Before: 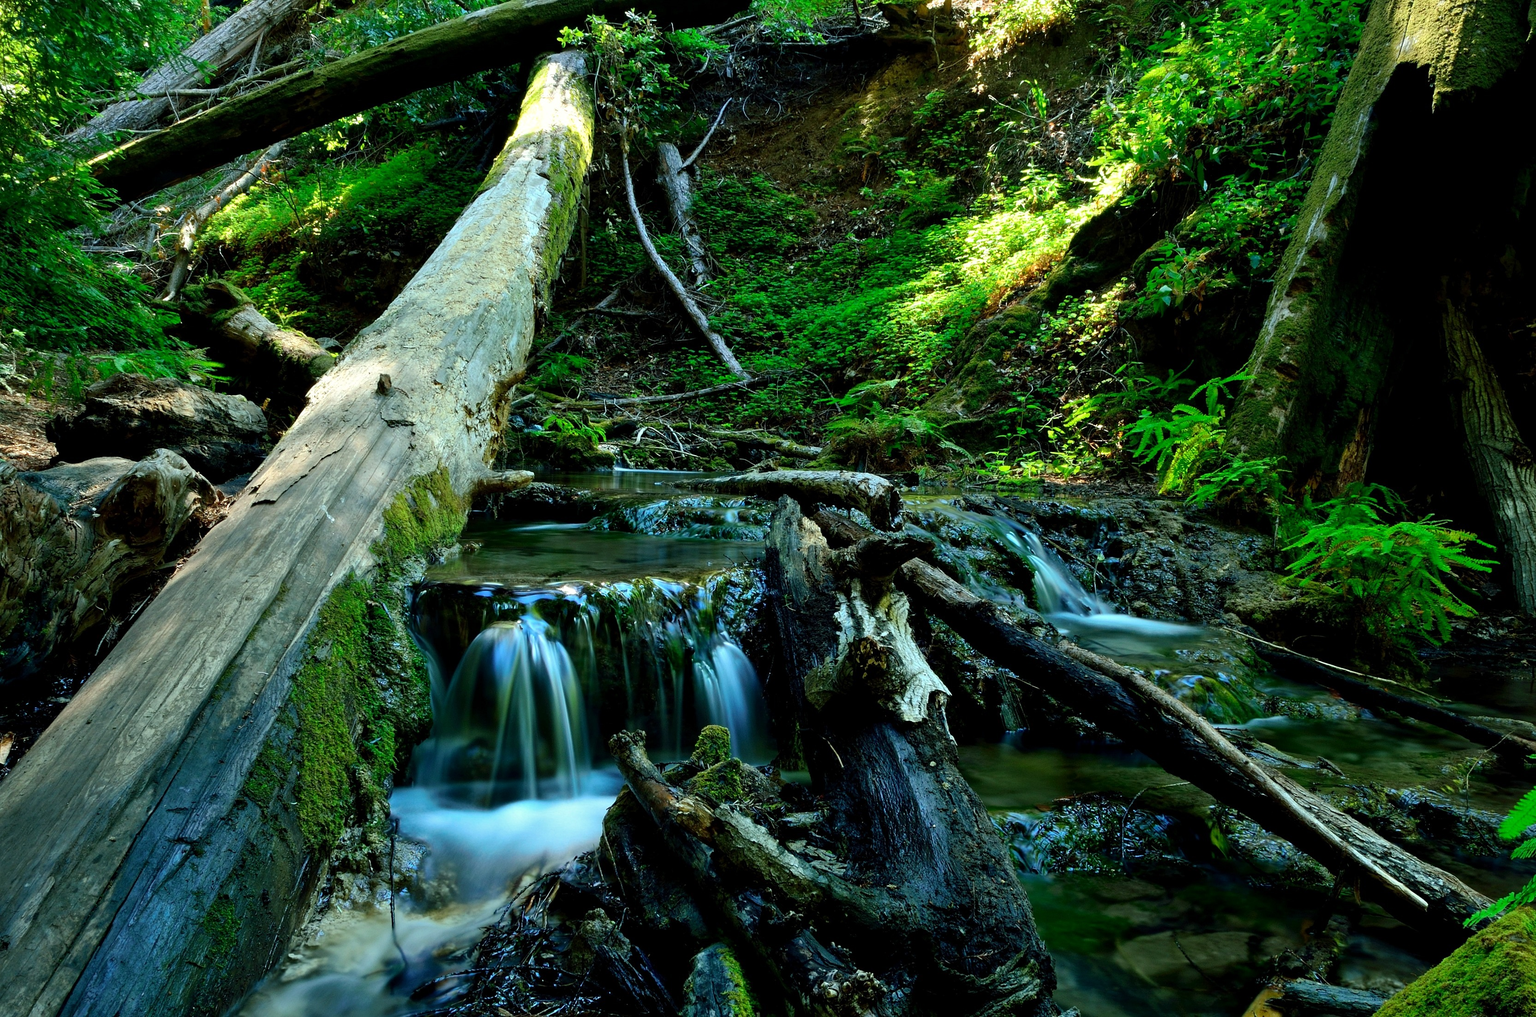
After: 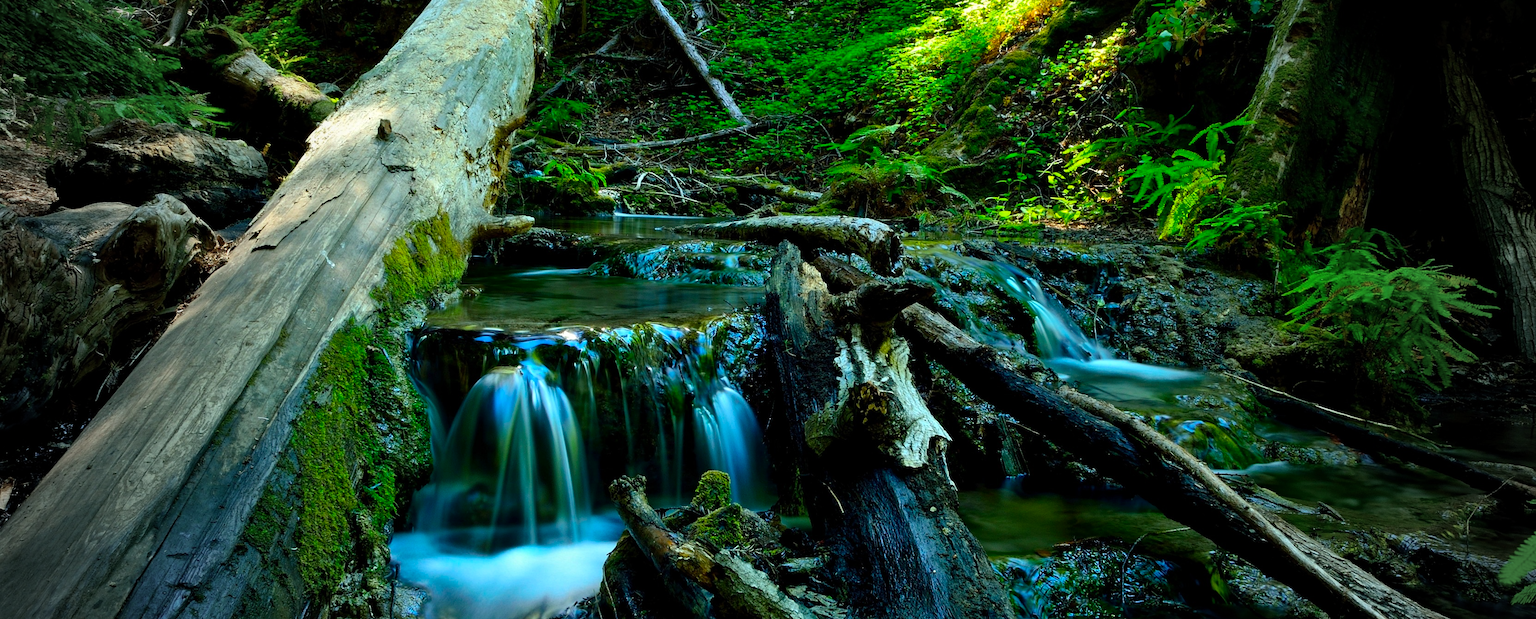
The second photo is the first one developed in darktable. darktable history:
crop and rotate: top 25.095%, bottom 13.961%
vignetting: fall-off start 63.94%, width/height ratio 0.878, unbound false
color balance rgb: perceptual saturation grading › global saturation 19.79%, global vibrance 20%
